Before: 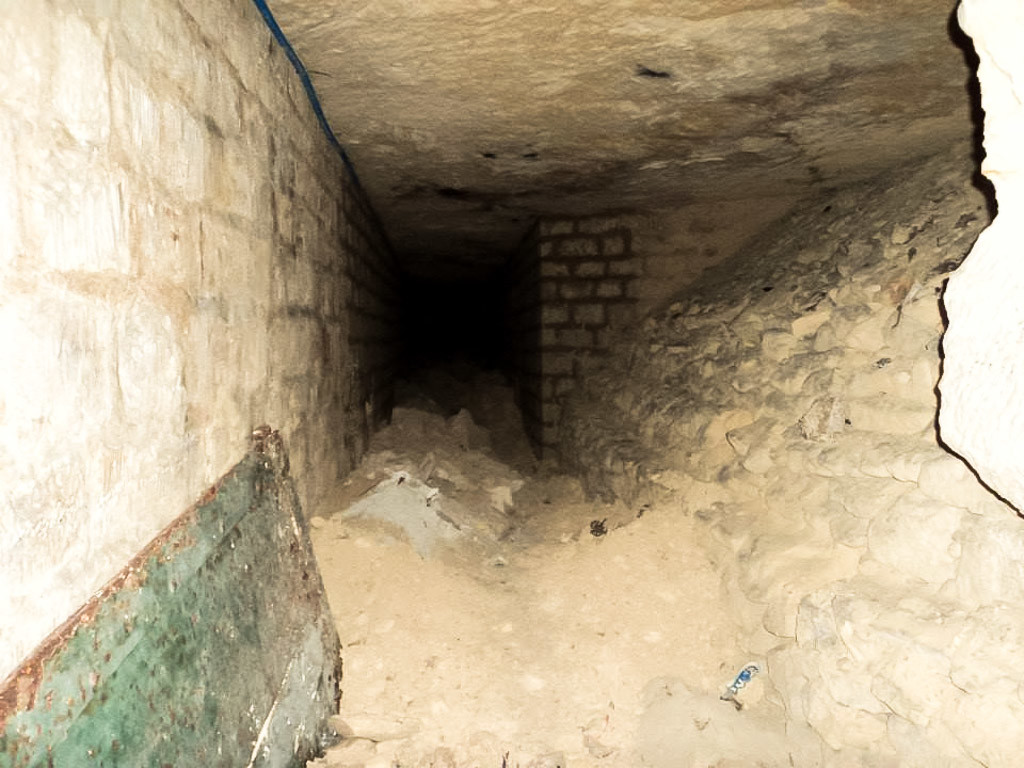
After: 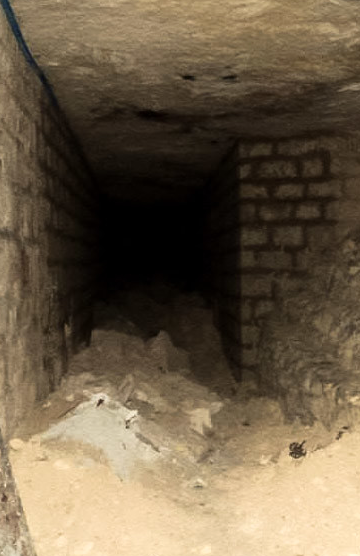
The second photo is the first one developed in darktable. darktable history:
shadows and highlights: shadows -12.5, white point adjustment 4, highlights 28.33
crop and rotate: left 29.476%, top 10.214%, right 35.32%, bottom 17.333%
tone equalizer: on, module defaults
